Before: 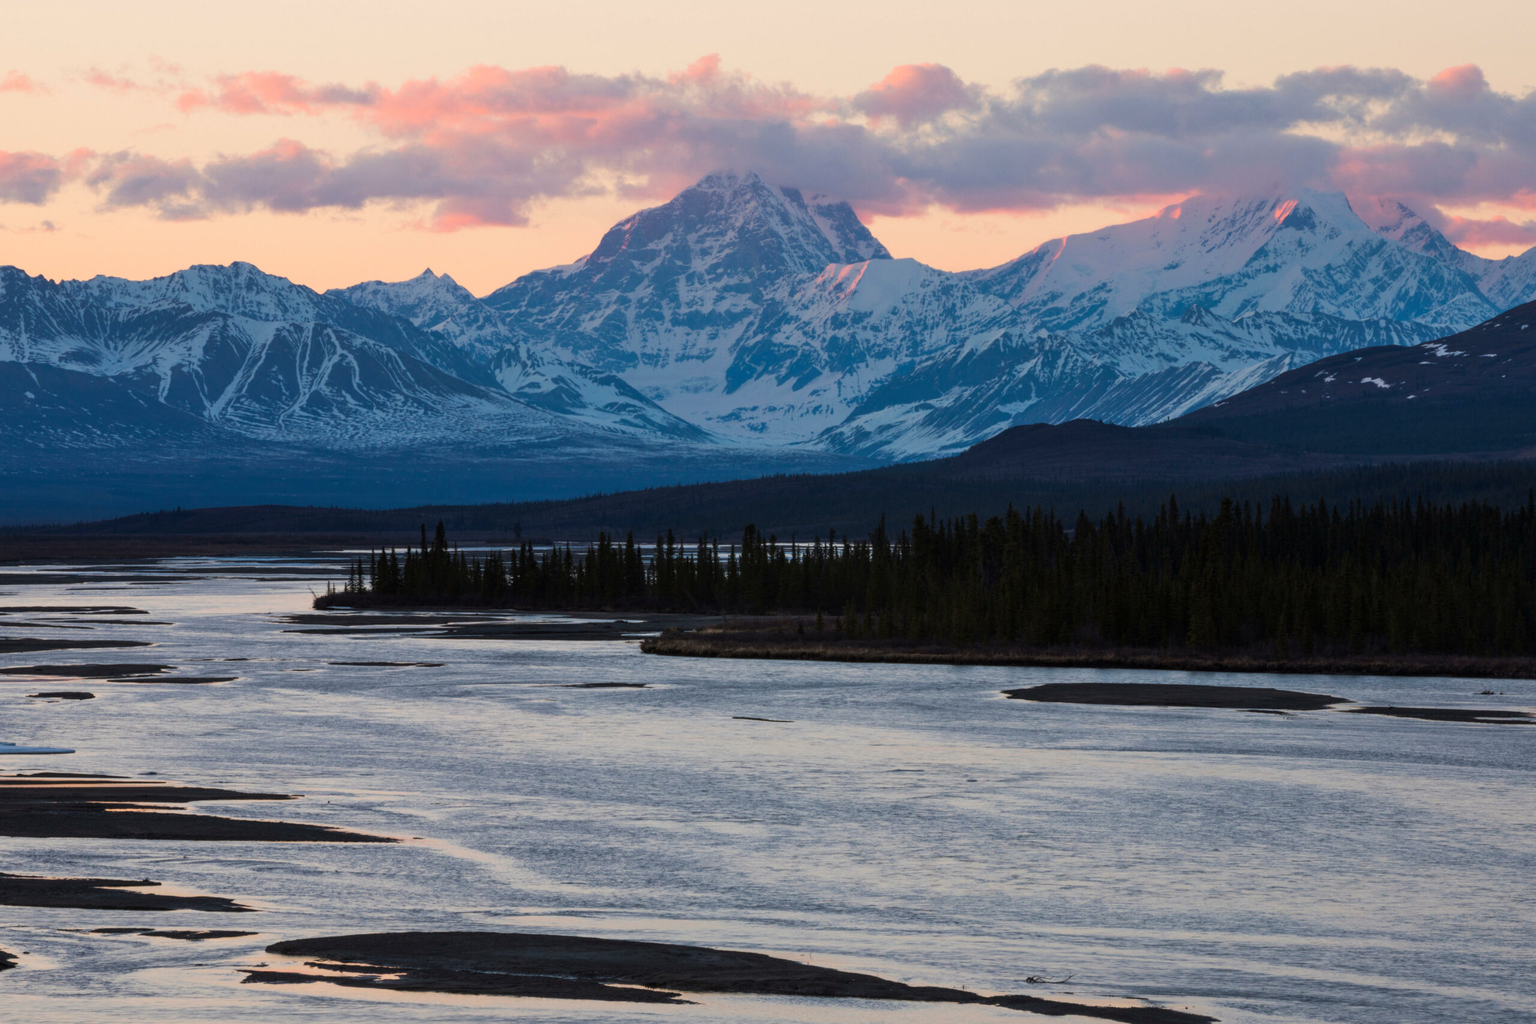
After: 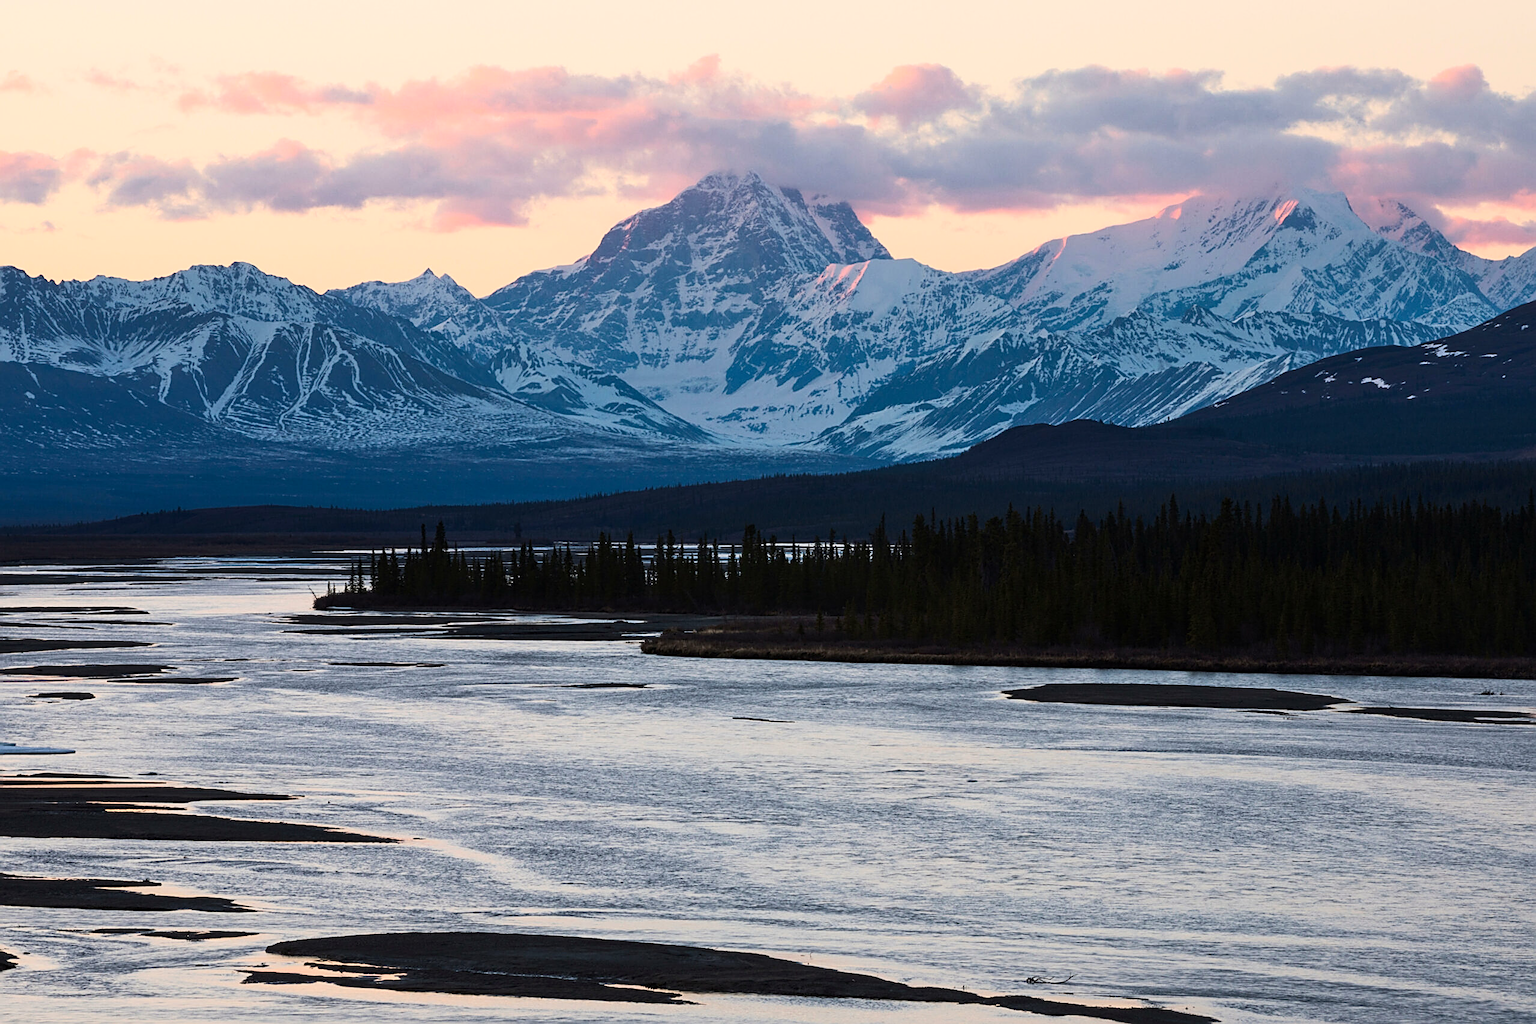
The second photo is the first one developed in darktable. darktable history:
sharpen: amount 0.886
contrast brightness saturation: contrast 0.241, brightness 0.095
